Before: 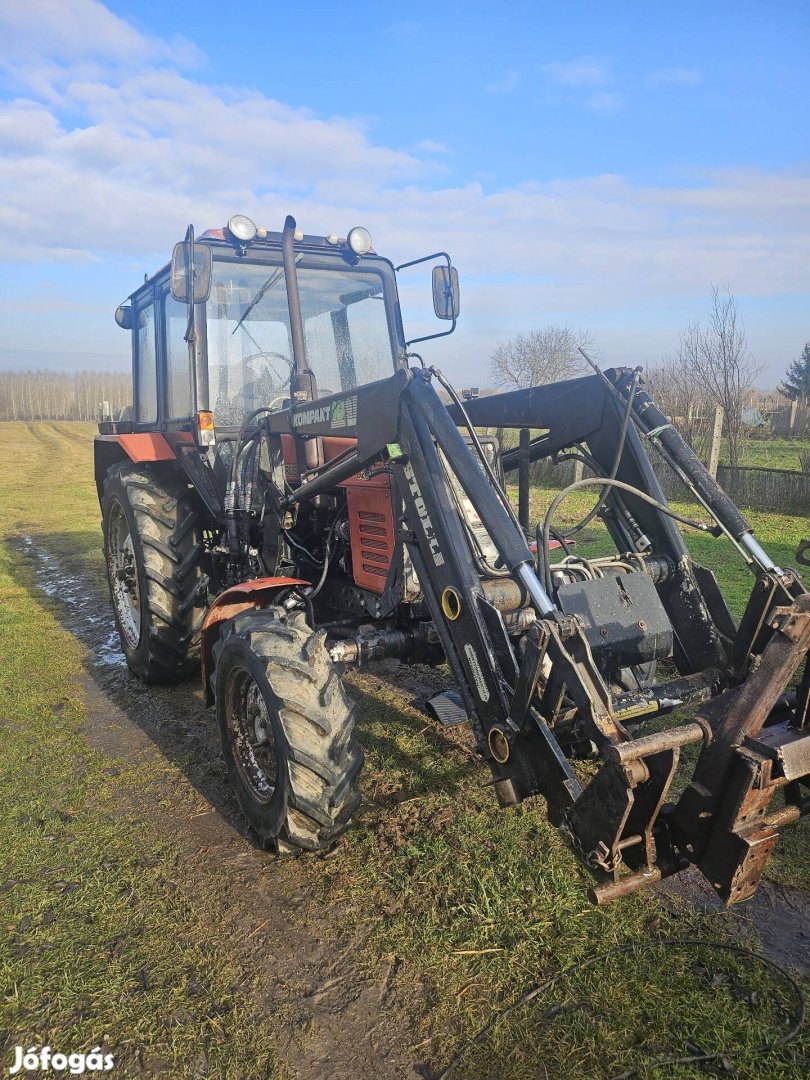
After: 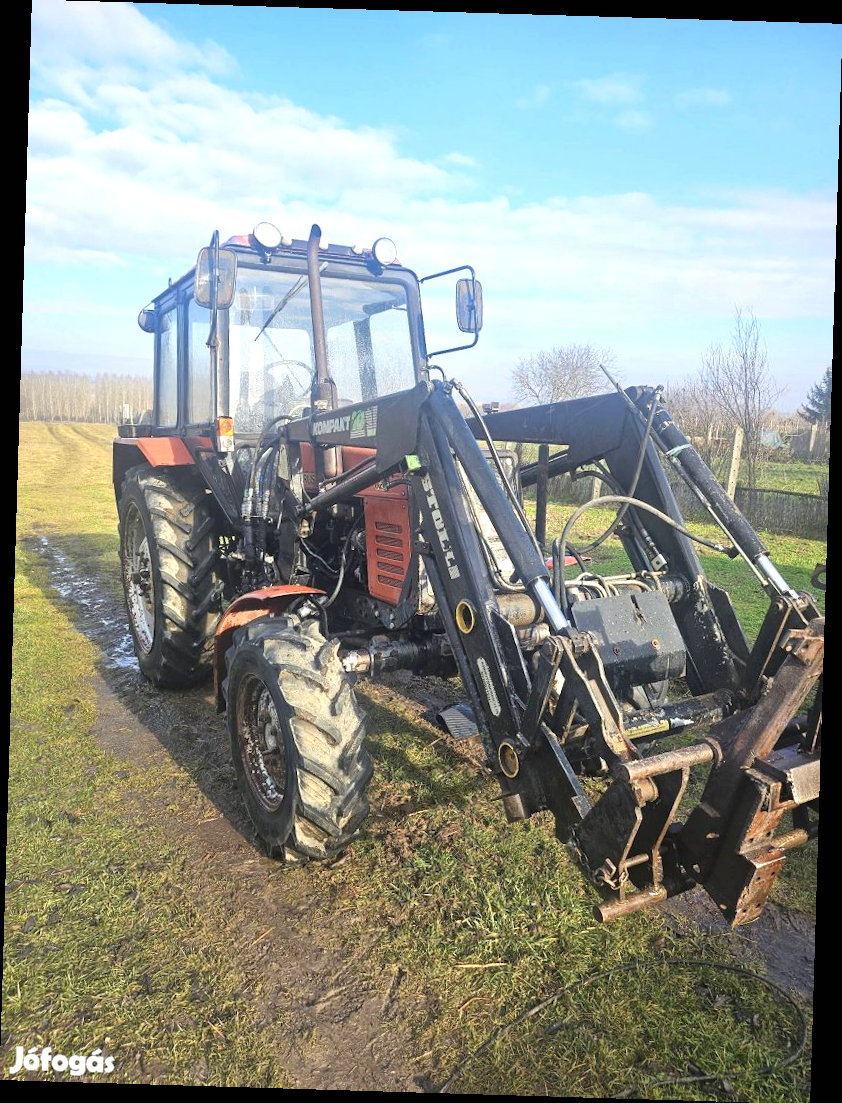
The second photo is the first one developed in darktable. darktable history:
rotate and perspective: rotation 1.72°, automatic cropping off
exposure: black level correction 0, exposure 0.7 EV, compensate exposure bias true, compensate highlight preservation false
